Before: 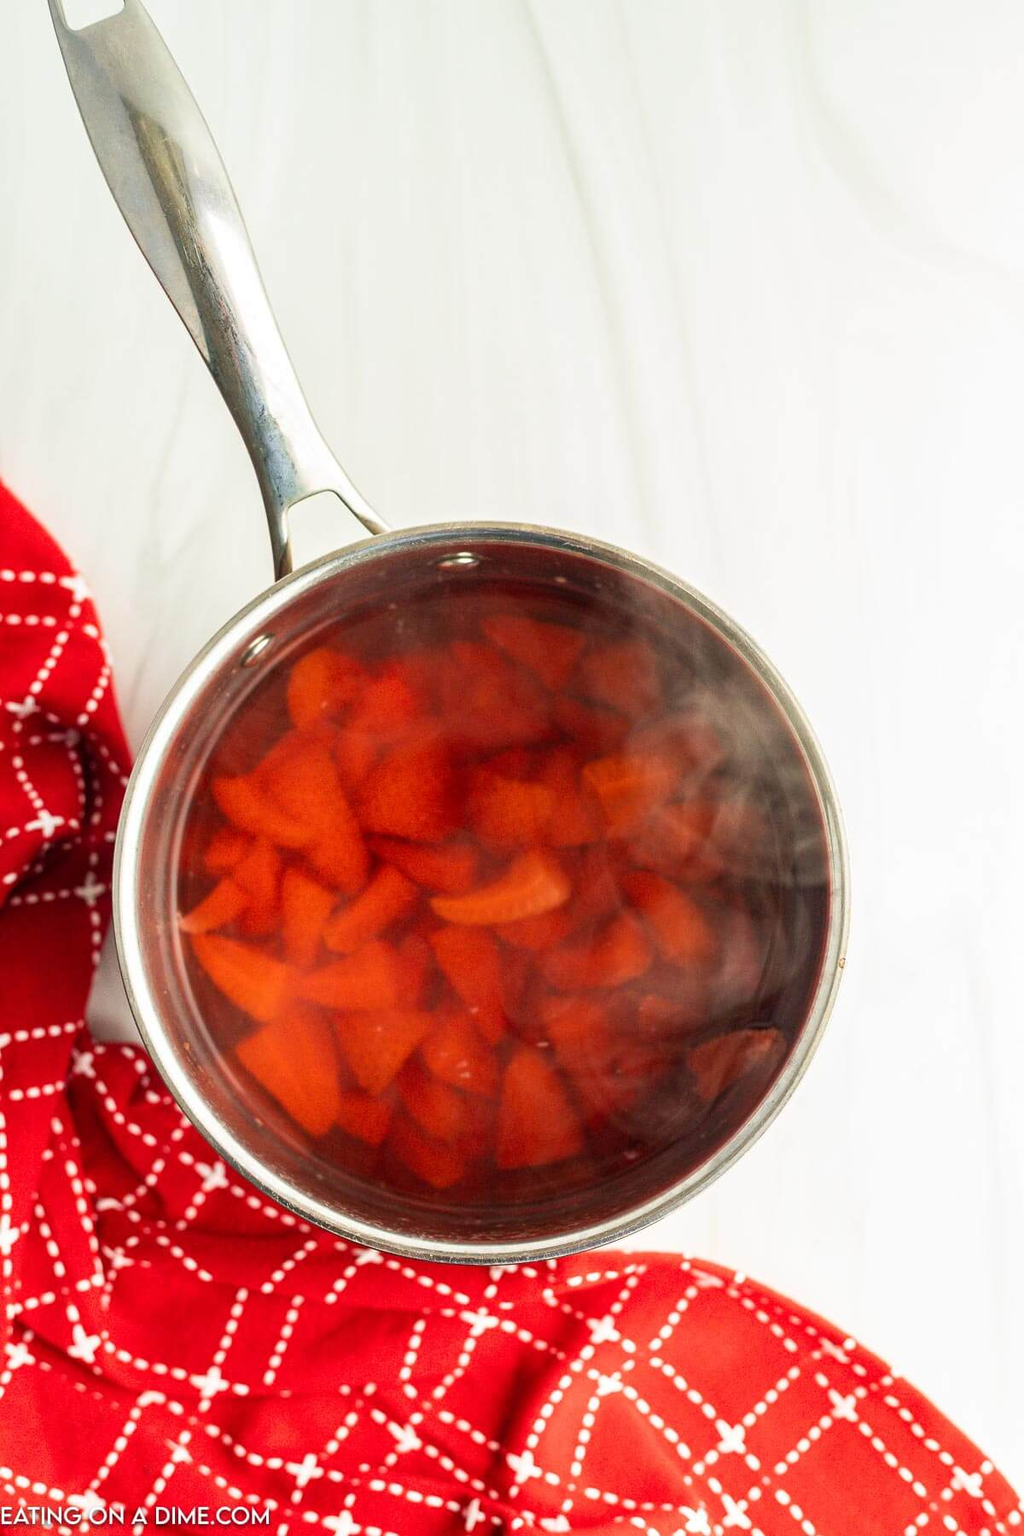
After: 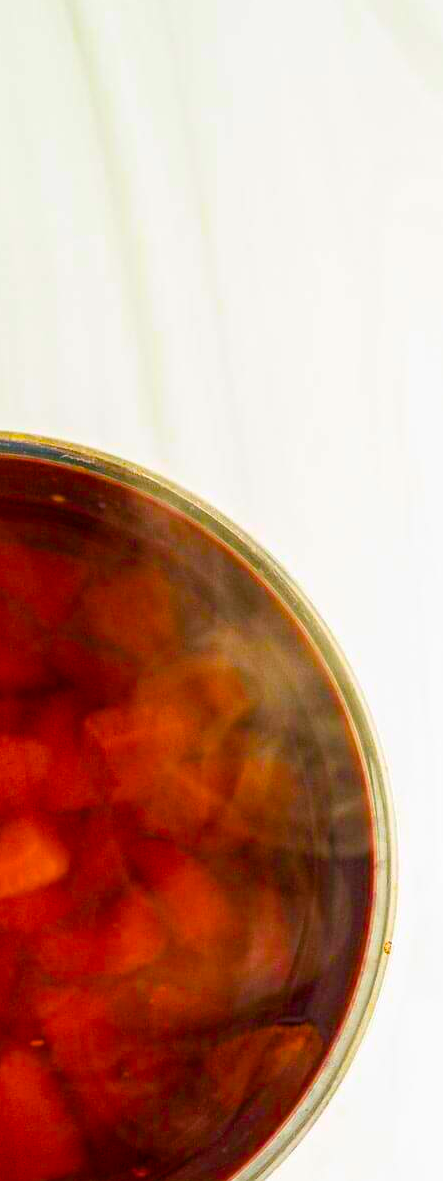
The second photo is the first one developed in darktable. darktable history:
crop and rotate: left 49.936%, top 10.094%, right 13.136%, bottom 24.256%
color balance rgb: linear chroma grading › global chroma 42%, perceptual saturation grading › global saturation 42%, global vibrance 33%
